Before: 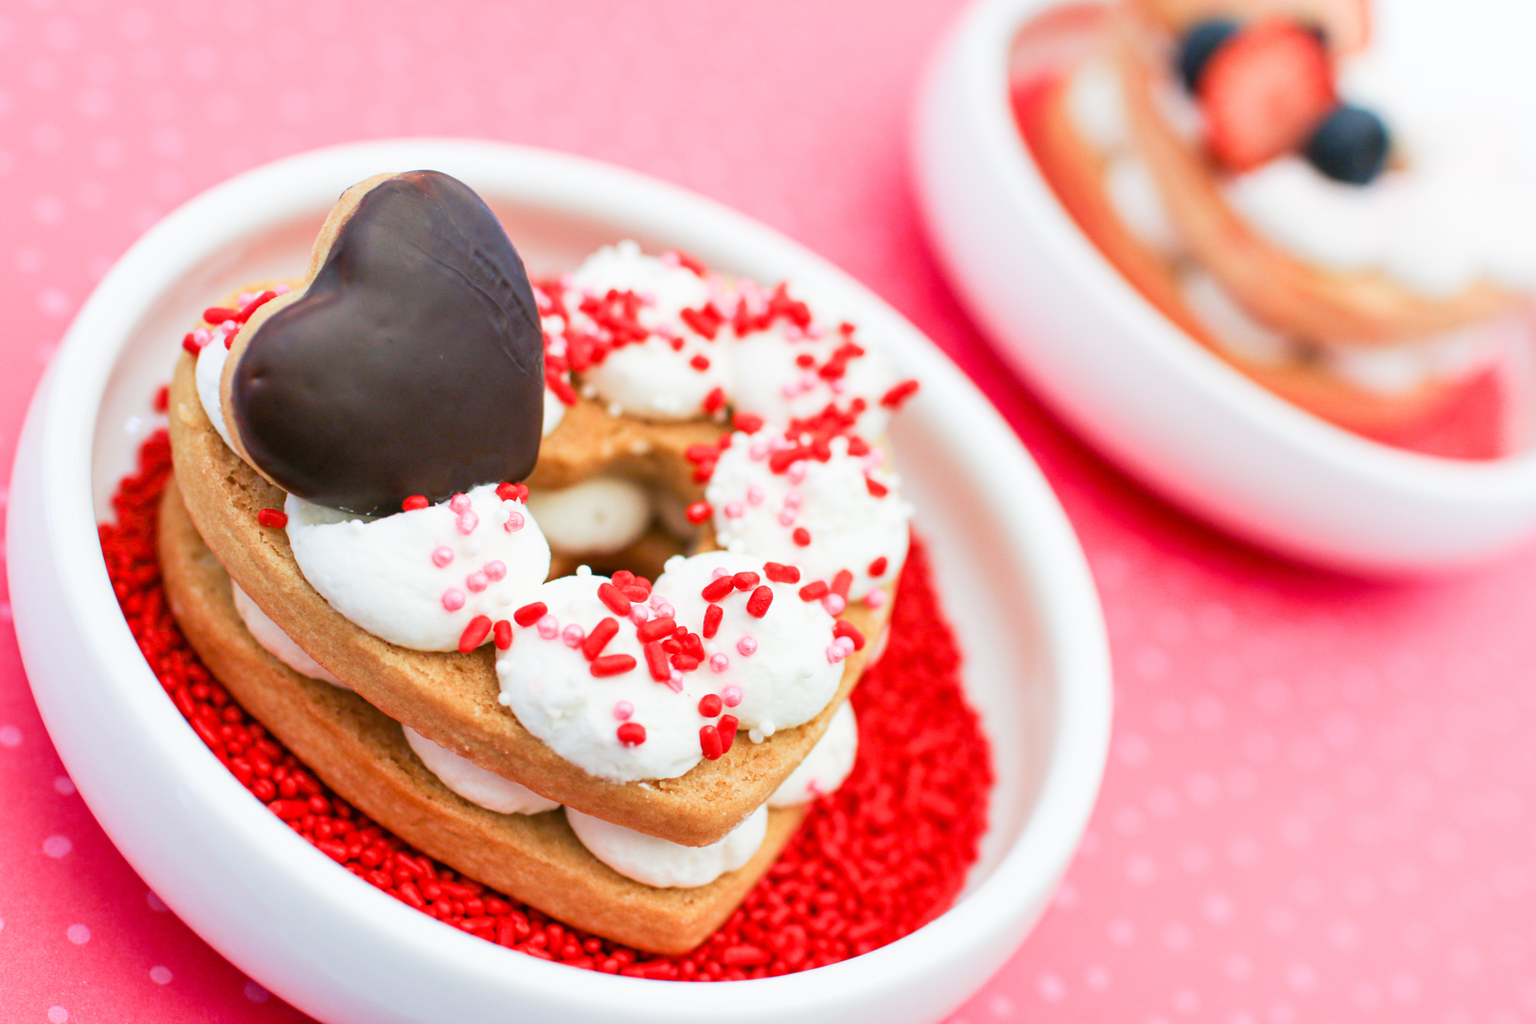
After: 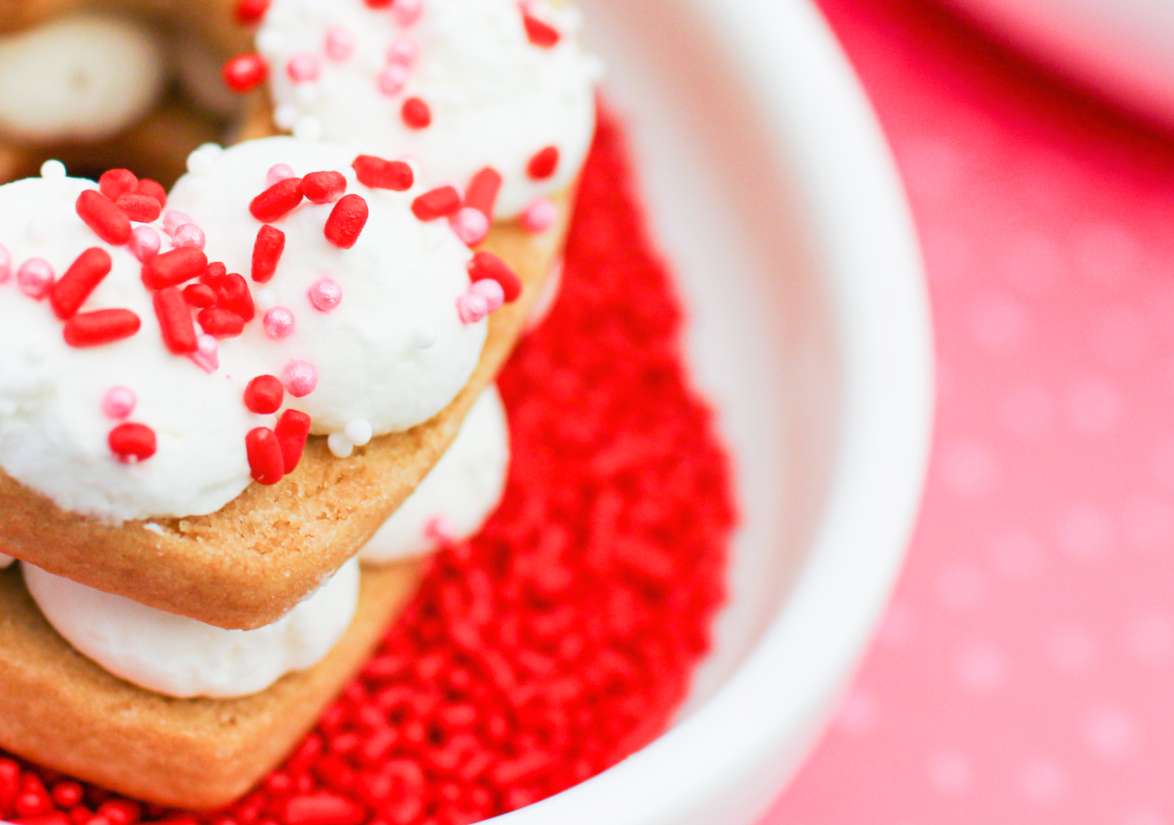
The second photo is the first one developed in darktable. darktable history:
crop: left 35.976%, top 45.819%, right 18.162%, bottom 5.807%
local contrast: mode bilateral grid, contrast 100, coarseness 100, detail 91%, midtone range 0.2
